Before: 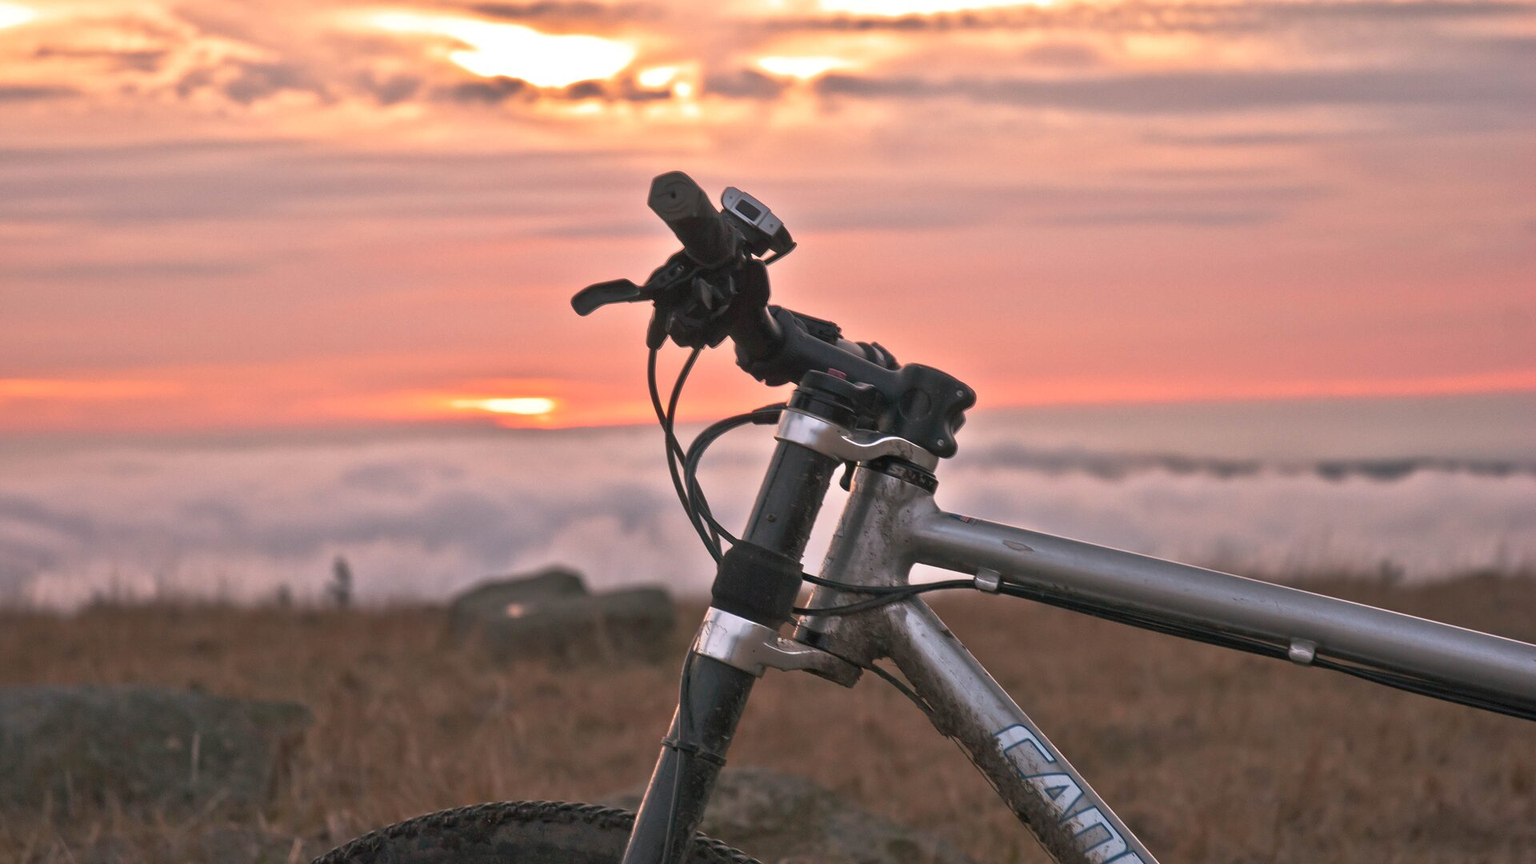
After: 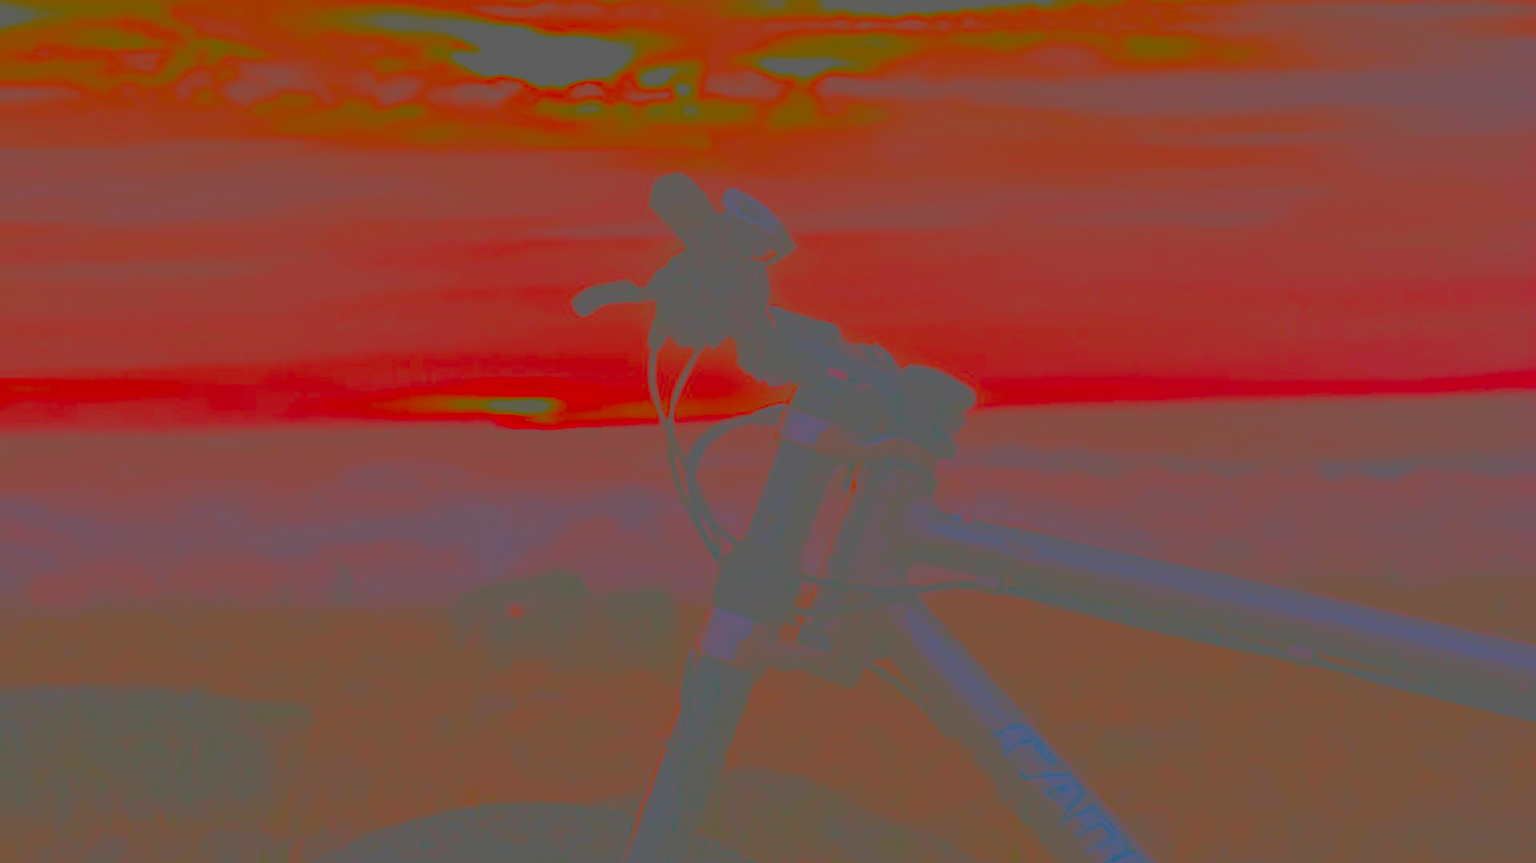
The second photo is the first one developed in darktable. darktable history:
contrast brightness saturation: contrast -0.99, brightness -0.17, saturation 0.75
